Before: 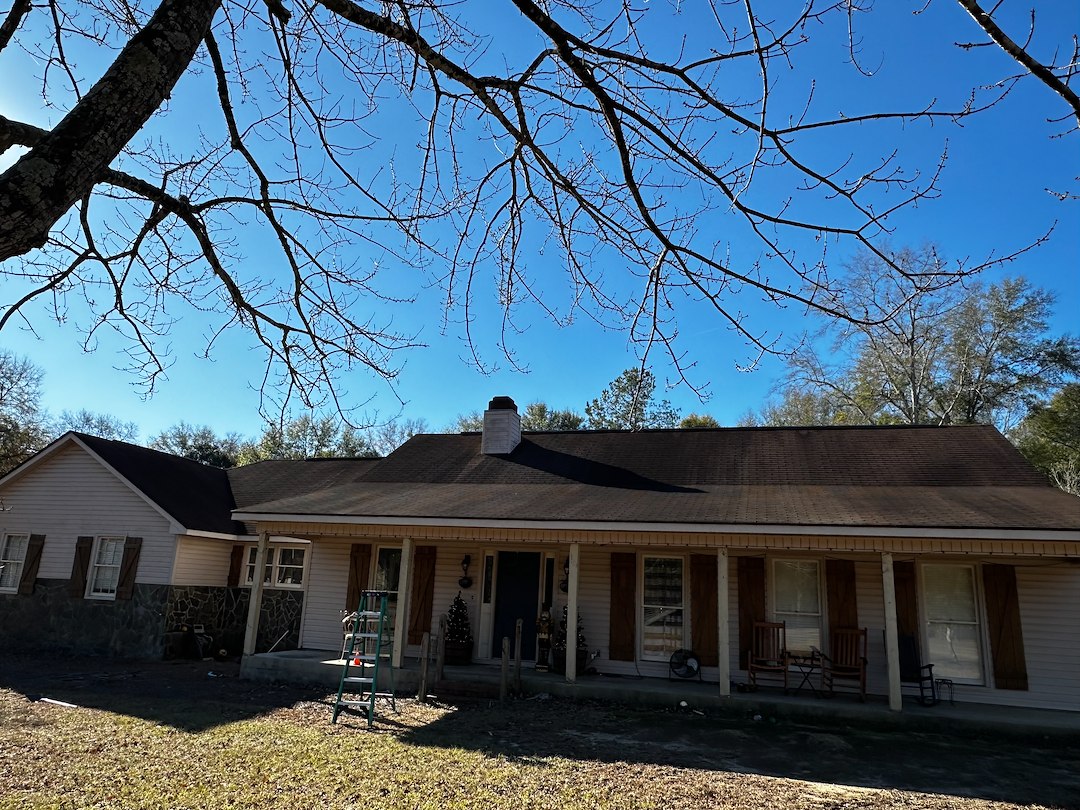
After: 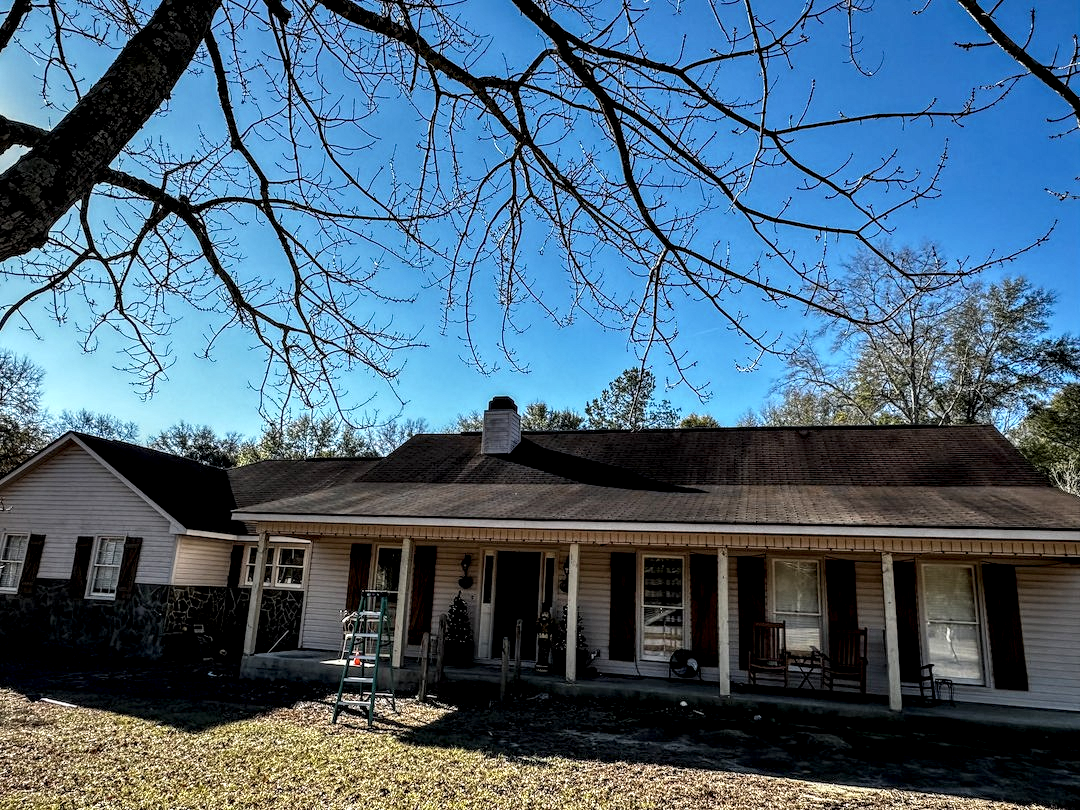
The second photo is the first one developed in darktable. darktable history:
shadows and highlights: soften with gaussian
color zones: curves: ch0 [(0.25, 0.5) (0.428, 0.473) (0.75, 0.5)]; ch1 [(0.243, 0.479) (0.398, 0.452) (0.75, 0.5)]
local contrast: highlights 19%, detail 186%
